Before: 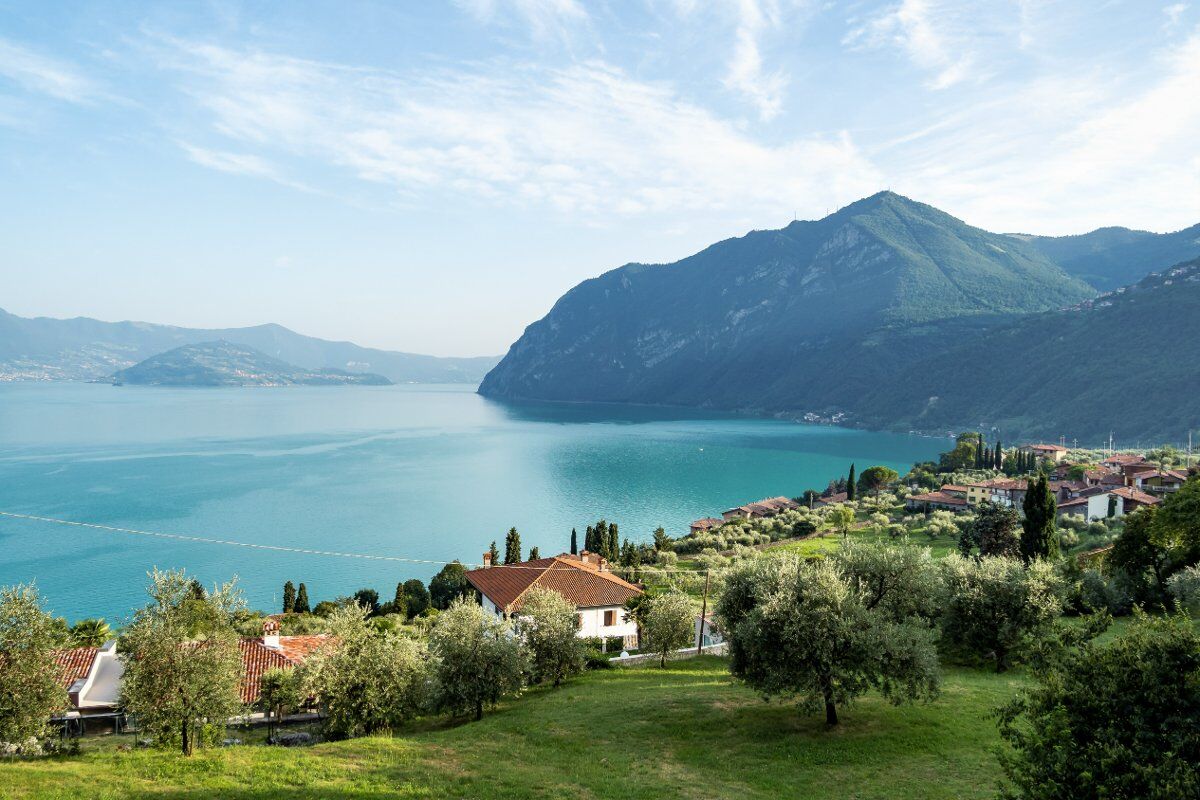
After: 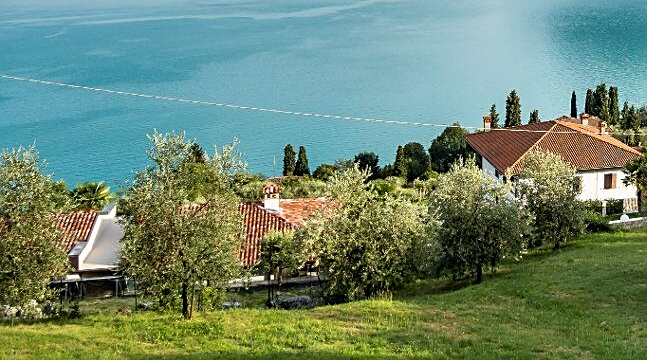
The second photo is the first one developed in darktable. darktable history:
shadows and highlights: low approximation 0.01, soften with gaussian
crop and rotate: top 54.686%, right 46.06%, bottom 0.227%
sharpen: on, module defaults
exposure: compensate highlight preservation false
